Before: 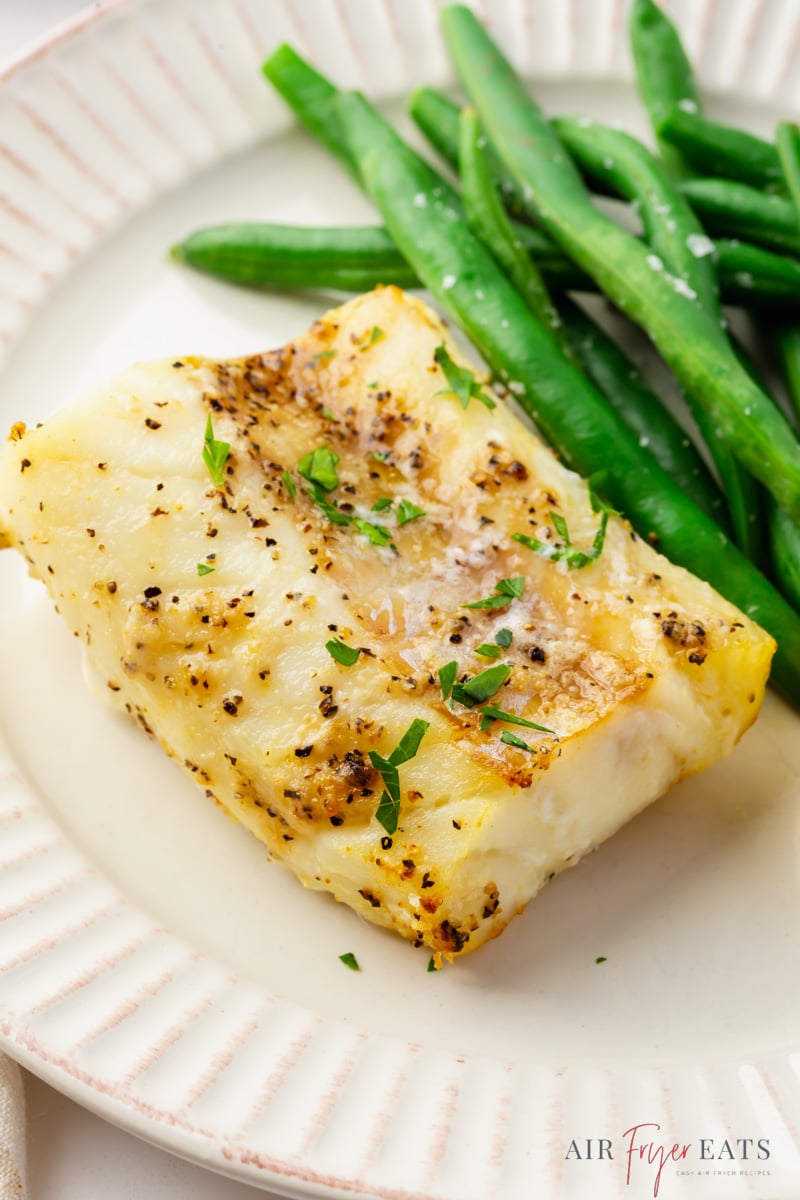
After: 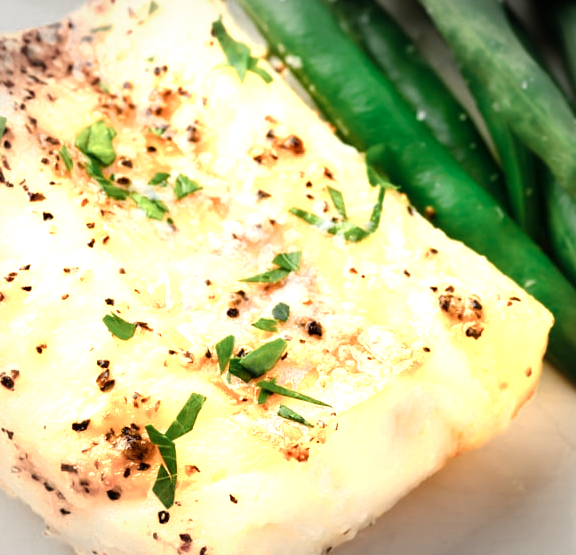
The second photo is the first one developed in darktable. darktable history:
exposure: exposure 0.51 EV, compensate exposure bias true, compensate highlight preservation false
vignetting: fall-off start 88.71%, fall-off radius 44.1%, width/height ratio 1.162, unbound false
crop and rotate: left 27.905%, top 27.193%, bottom 26.489%
color balance rgb: highlights gain › chroma 0.684%, highlights gain › hue 56.94°, perceptual saturation grading › global saturation 0.74%, perceptual saturation grading › highlights -19.996%, perceptual saturation grading › shadows 19.895%, global vibrance 20%
color zones: curves: ch0 [(0.018, 0.548) (0.197, 0.654) (0.425, 0.447) (0.605, 0.658) (0.732, 0.579)]; ch1 [(0.105, 0.531) (0.224, 0.531) (0.386, 0.39) (0.618, 0.456) (0.732, 0.456) (0.956, 0.421)]; ch2 [(0.039, 0.583) (0.215, 0.465) (0.399, 0.544) (0.465, 0.548) (0.614, 0.447) (0.724, 0.43) (0.882, 0.623) (0.956, 0.632)]
